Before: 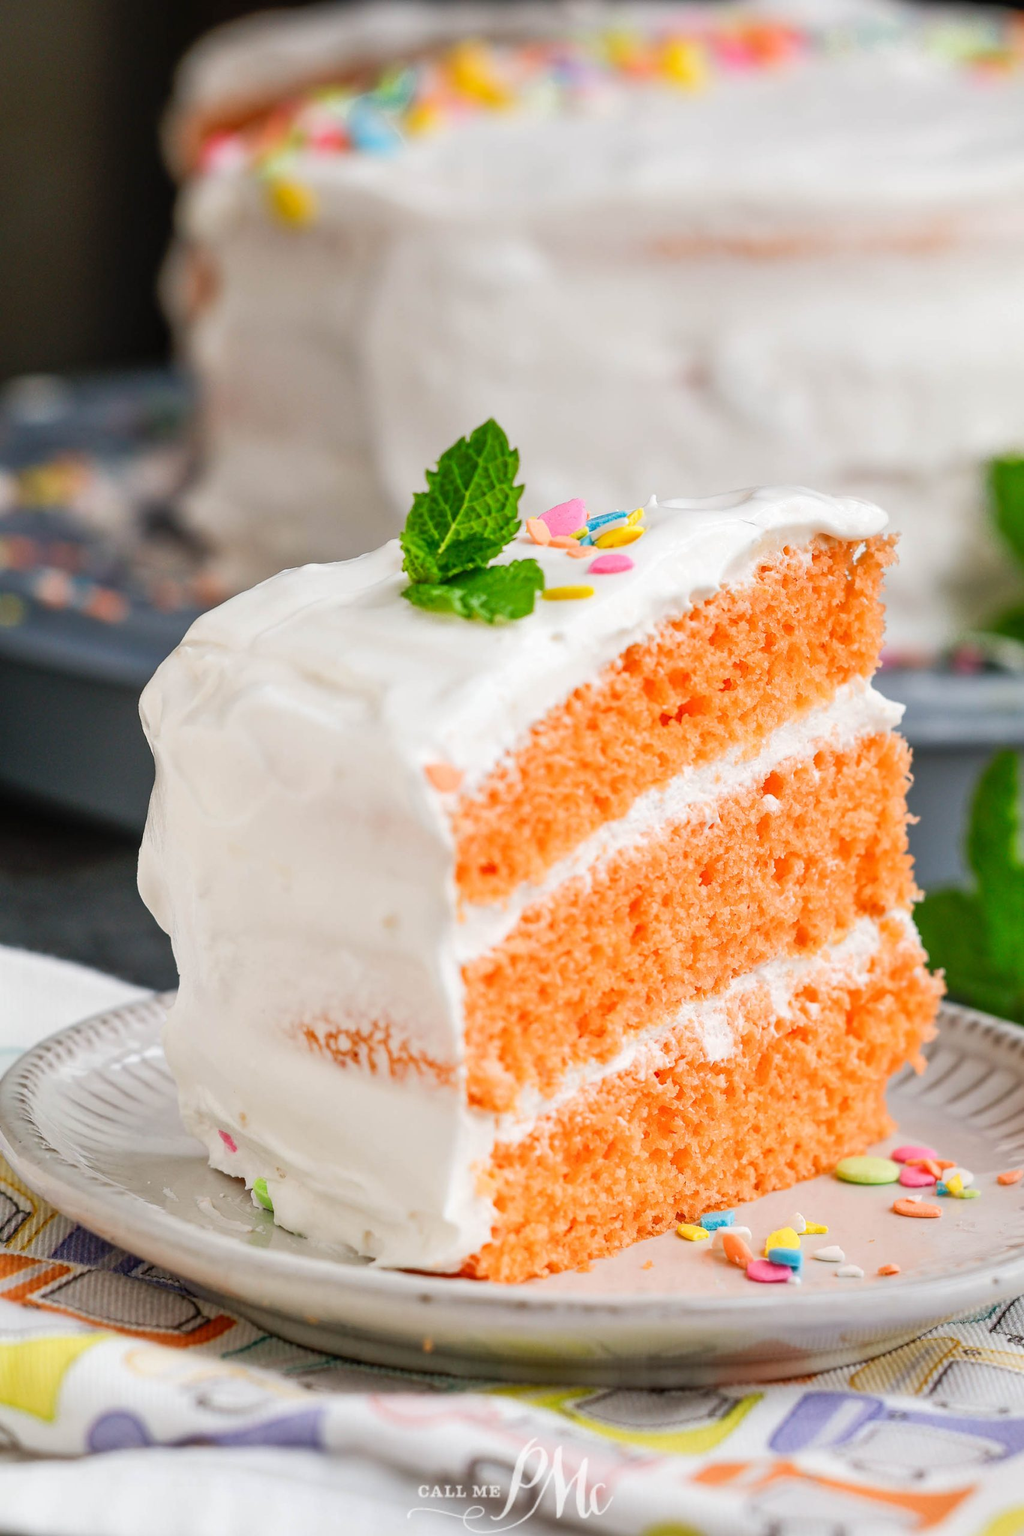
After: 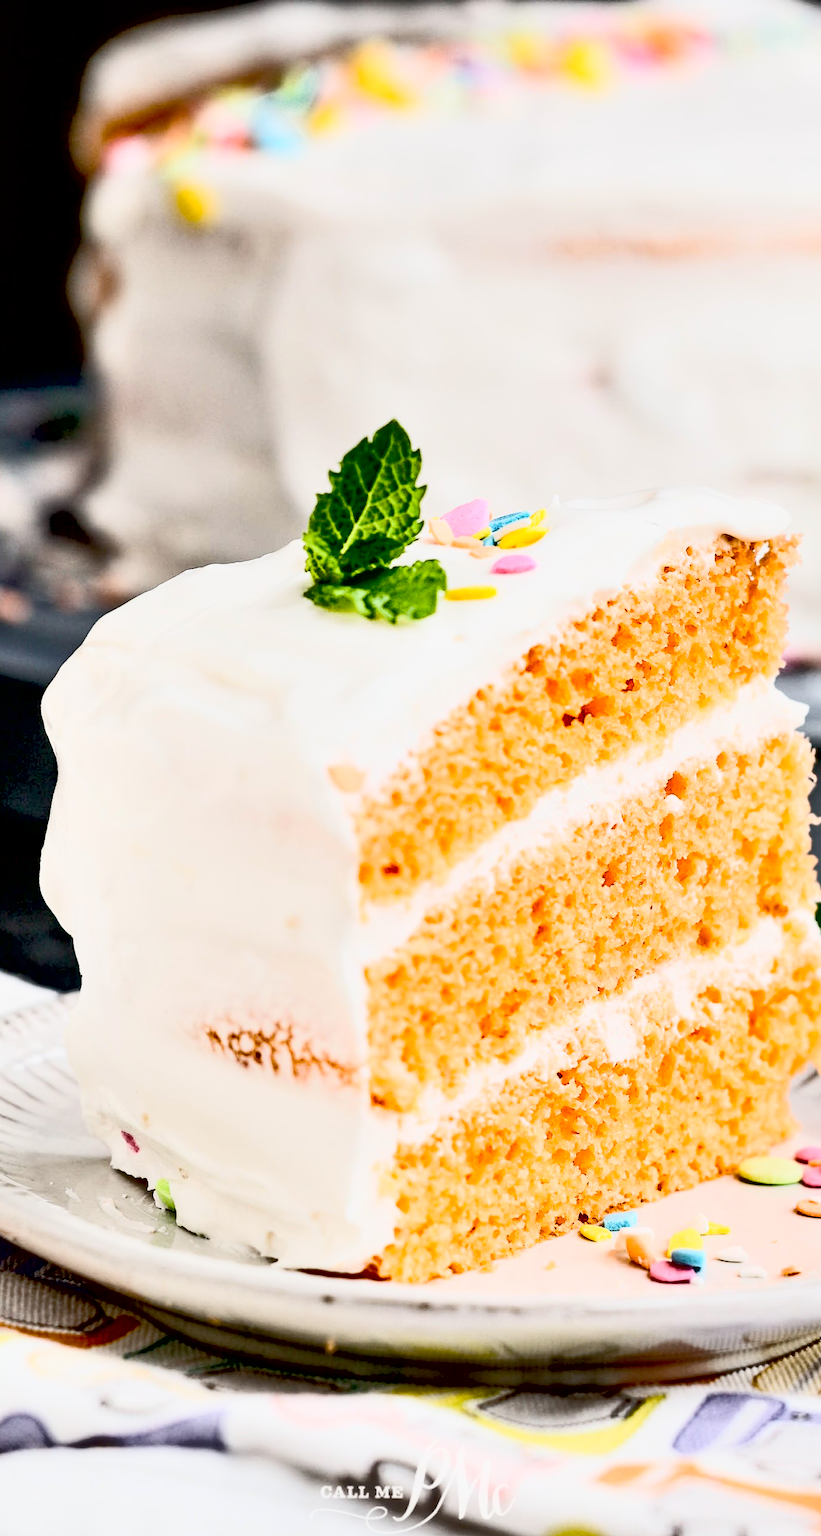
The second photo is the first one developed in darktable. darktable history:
crop and rotate: left 9.597%, right 10.195%
exposure: black level correction 0.056, exposure -0.039 EV, compensate highlight preservation false
shadows and highlights: shadows 43.71, white point adjustment -1.46, soften with gaussian
contrast brightness saturation: contrast 0.57, brightness 0.57, saturation -0.34
